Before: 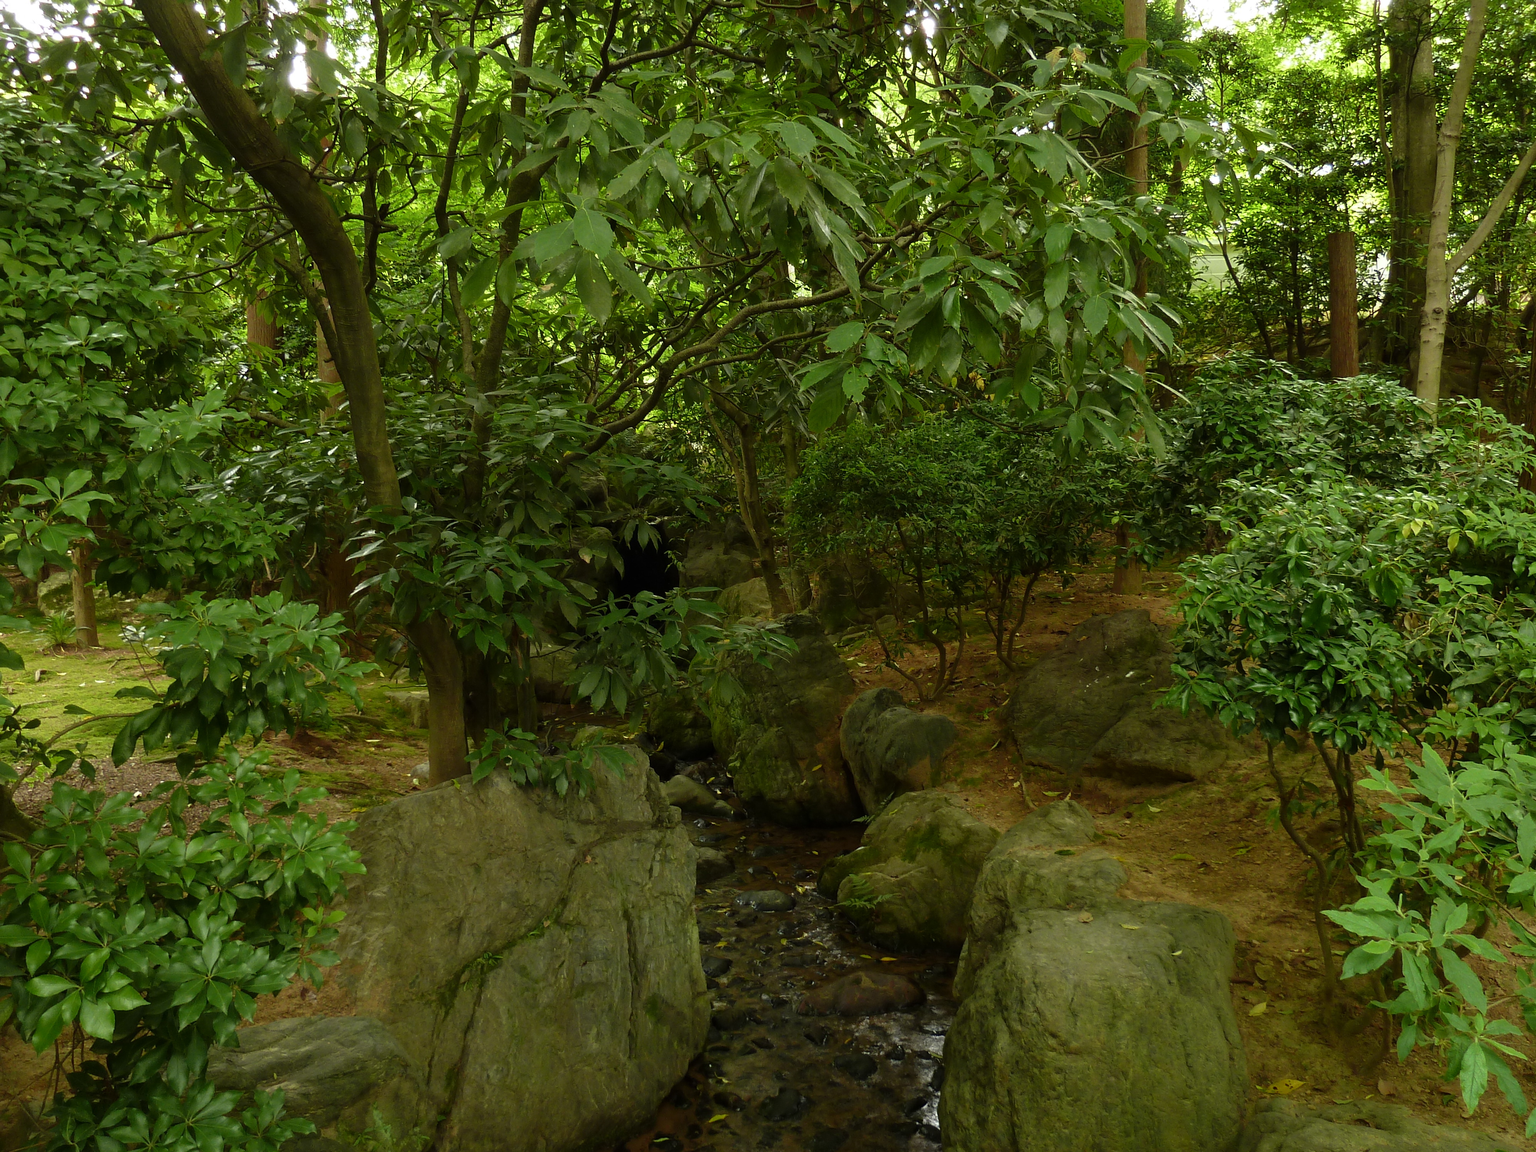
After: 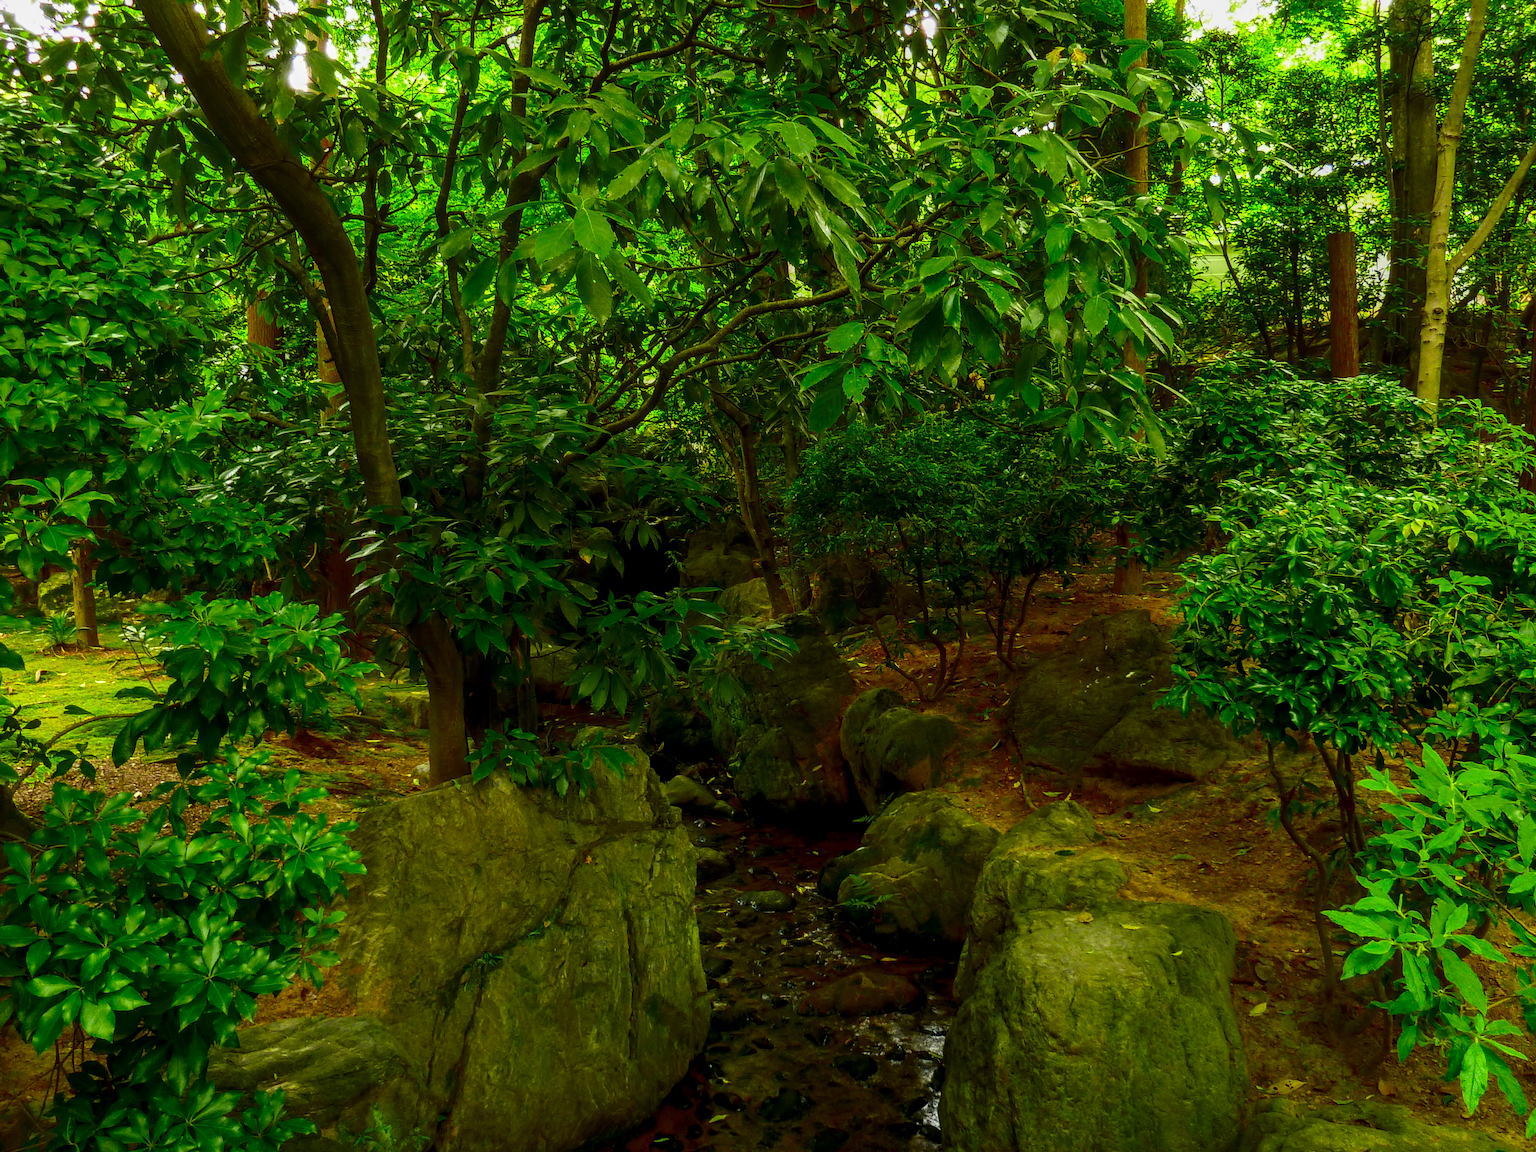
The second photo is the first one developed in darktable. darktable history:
local contrast: highlights 3%, shadows 4%, detail 133%
contrast brightness saturation: contrast 0.263, brightness 0.012, saturation 0.859
